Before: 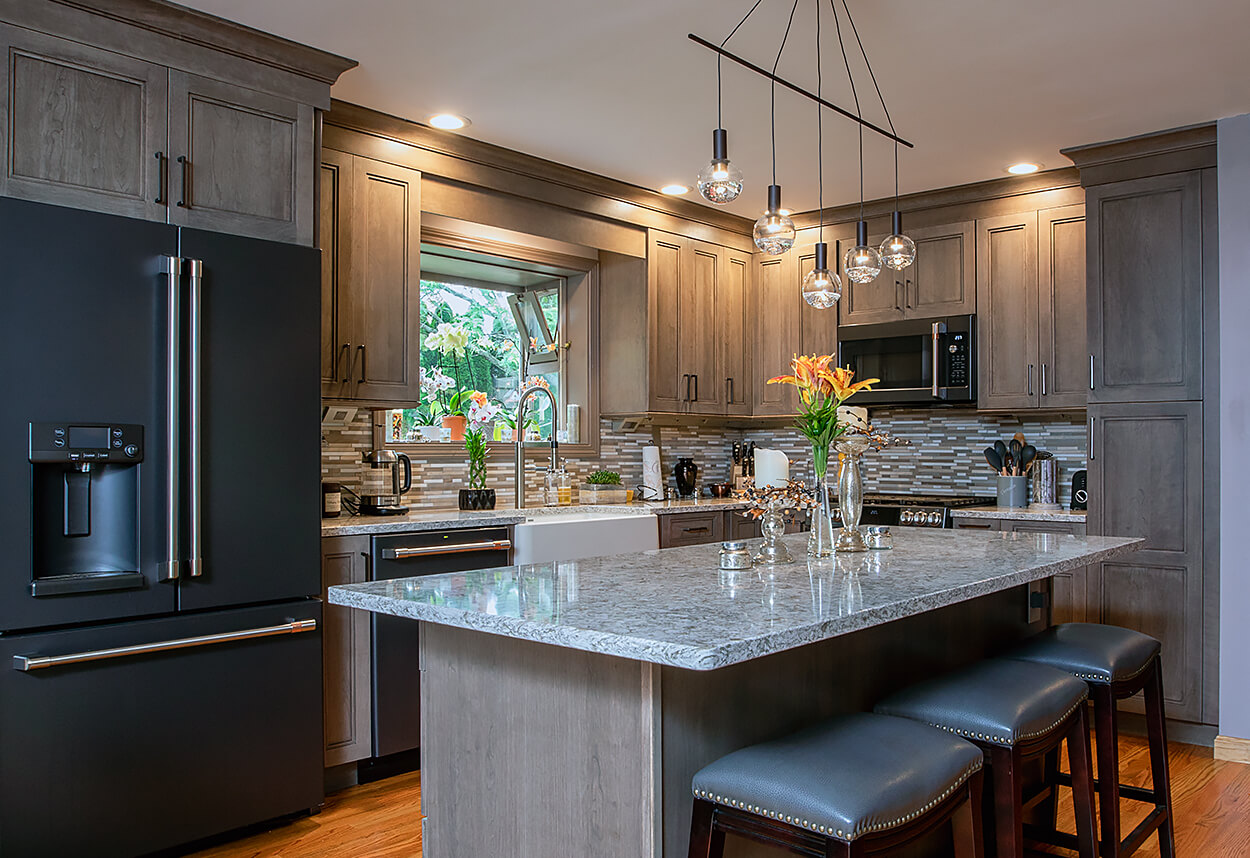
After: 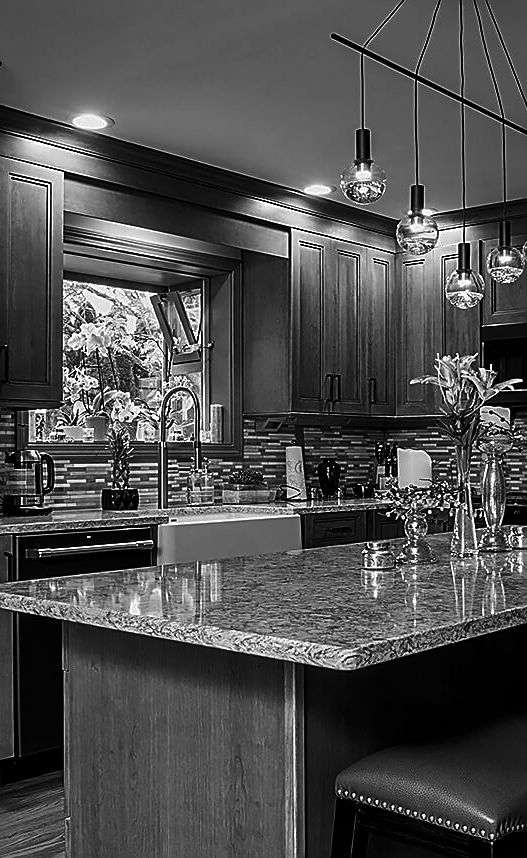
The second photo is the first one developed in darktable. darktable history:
crop: left 28.583%, right 29.231%
sharpen: on, module defaults
rgb levels: preserve colors max RGB
contrast brightness saturation: contrast -0.03, brightness -0.59, saturation -1
shadows and highlights: shadows 37.27, highlights -28.18, soften with gaussian
color balance: contrast 6.48%, output saturation 113.3%
